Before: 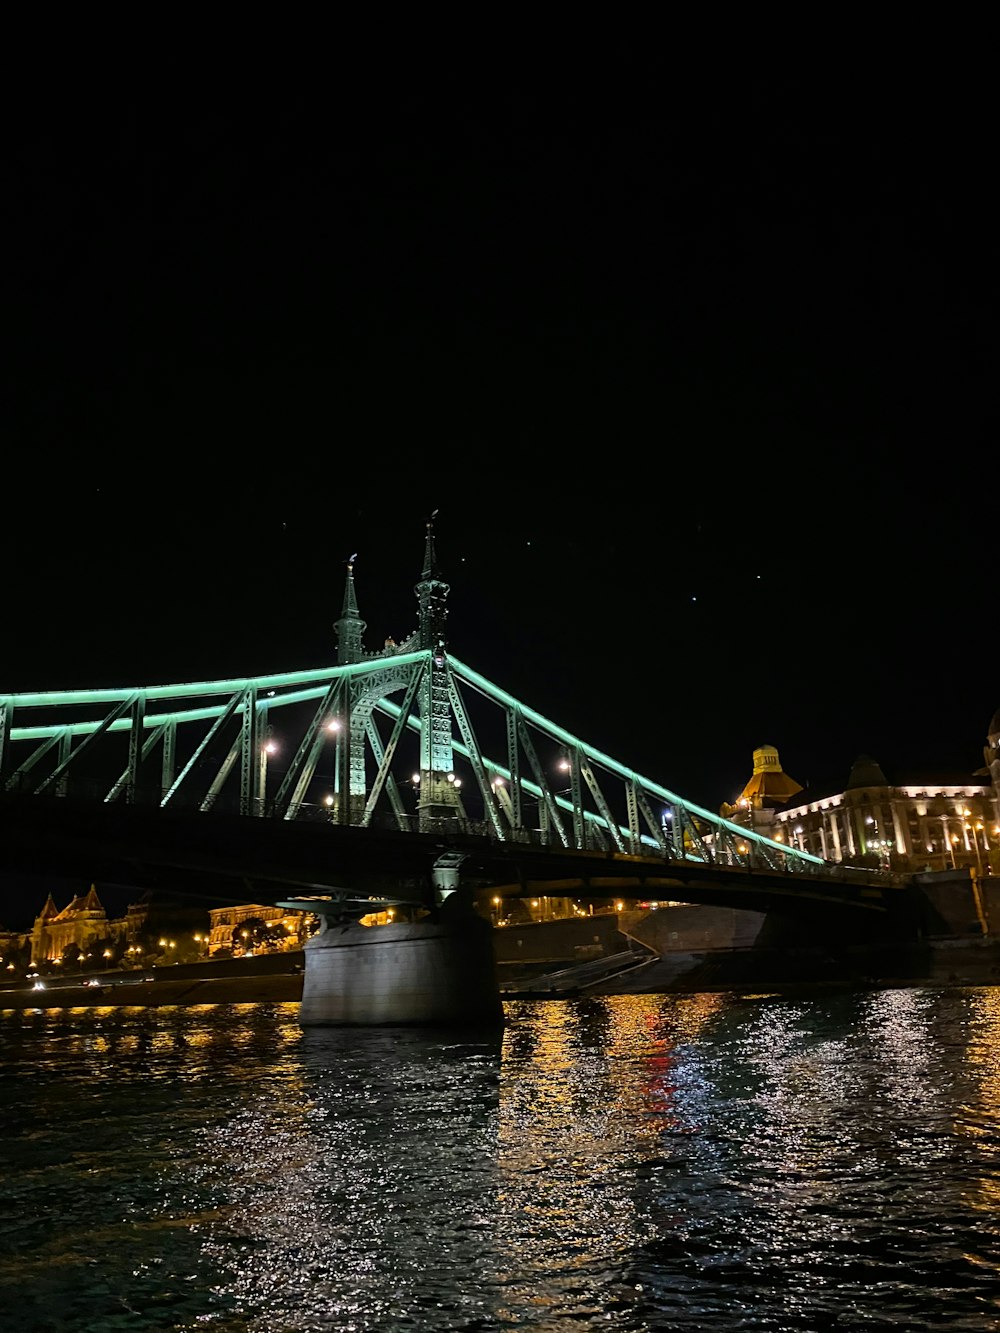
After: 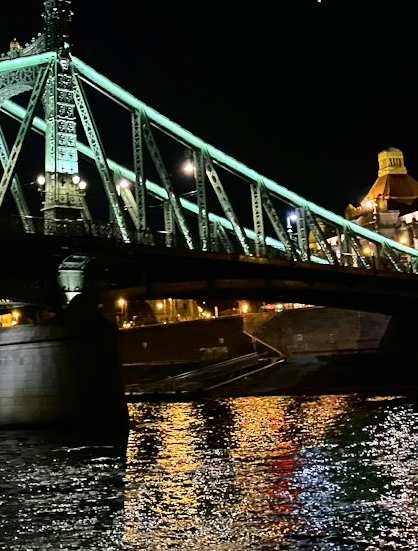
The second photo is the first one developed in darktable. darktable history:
tone curve: curves: ch0 [(0, 0) (0.003, 0.001) (0.011, 0.005) (0.025, 0.01) (0.044, 0.019) (0.069, 0.029) (0.1, 0.042) (0.136, 0.078) (0.177, 0.129) (0.224, 0.182) (0.277, 0.246) (0.335, 0.318) (0.399, 0.396) (0.468, 0.481) (0.543, 0.573) (0.623, 0.672) (0.709, 0.777) (0.801, 0.881) (0.898, 0.975) (1, 1)], color space Lab, independent channels, preserve colors none
crop: left 37.587%, top 44.864%, right 20.529%, bottom 13.747%
shadows and highlights: shadows 36.2, highlights -27.04, soften with gaussian
